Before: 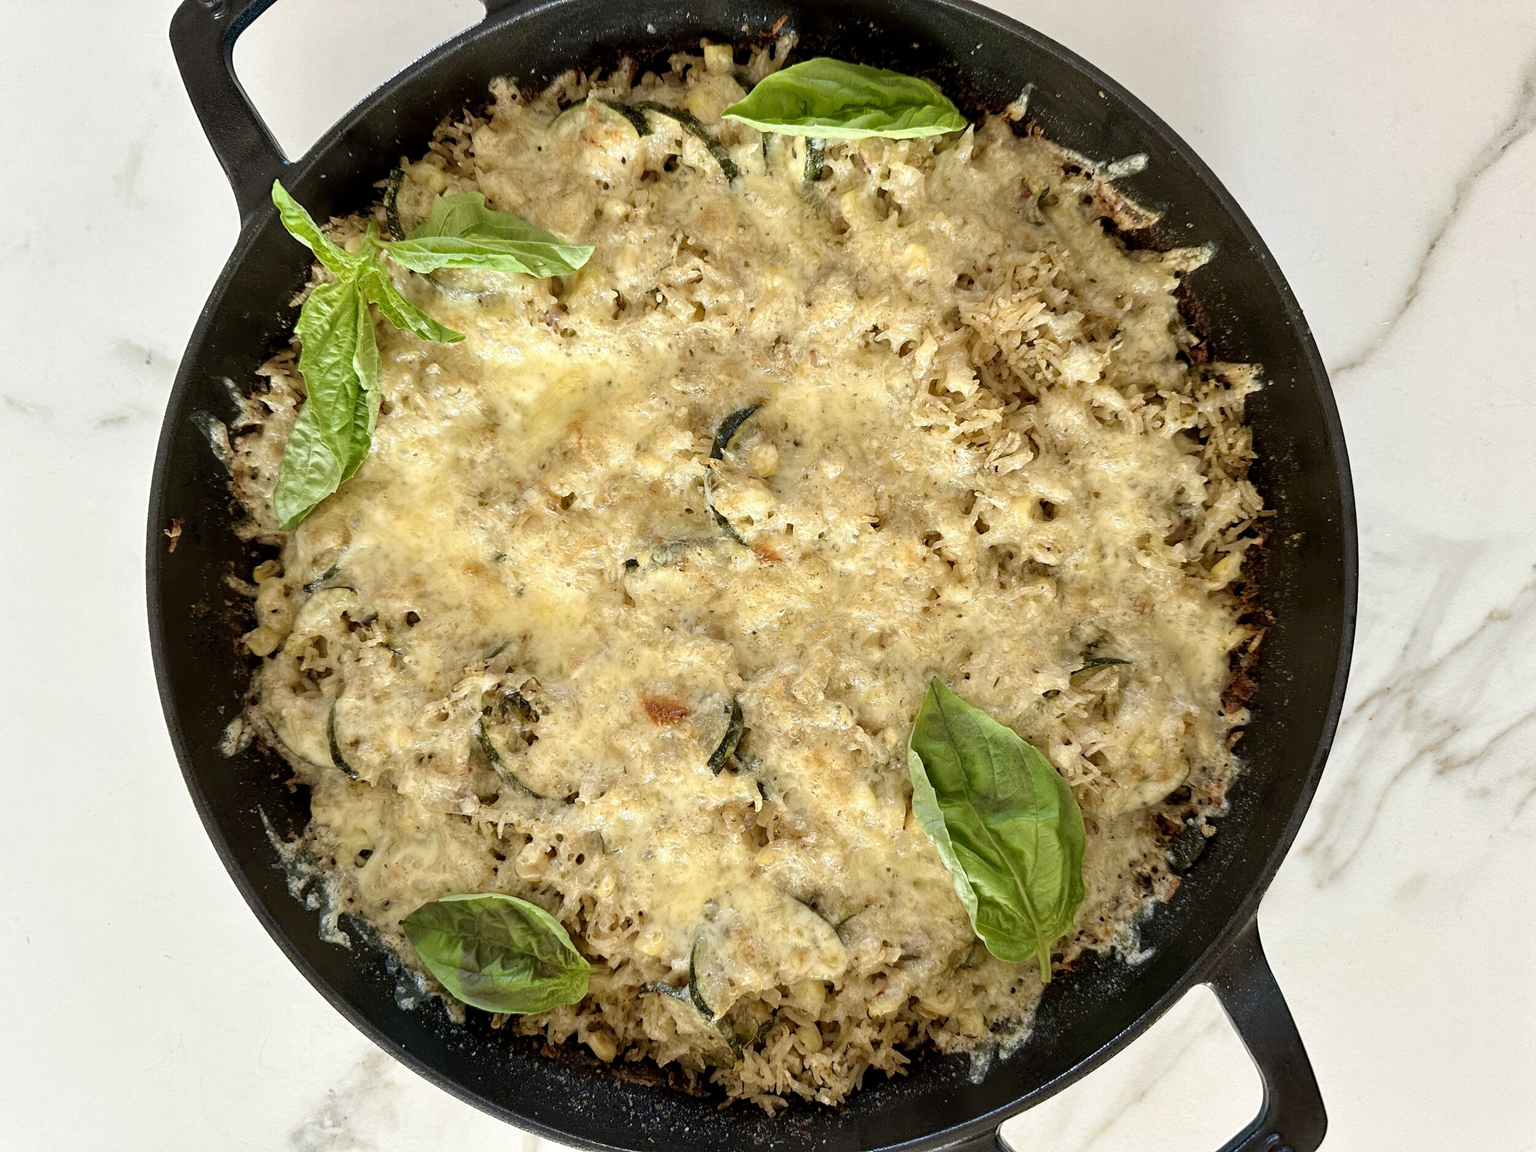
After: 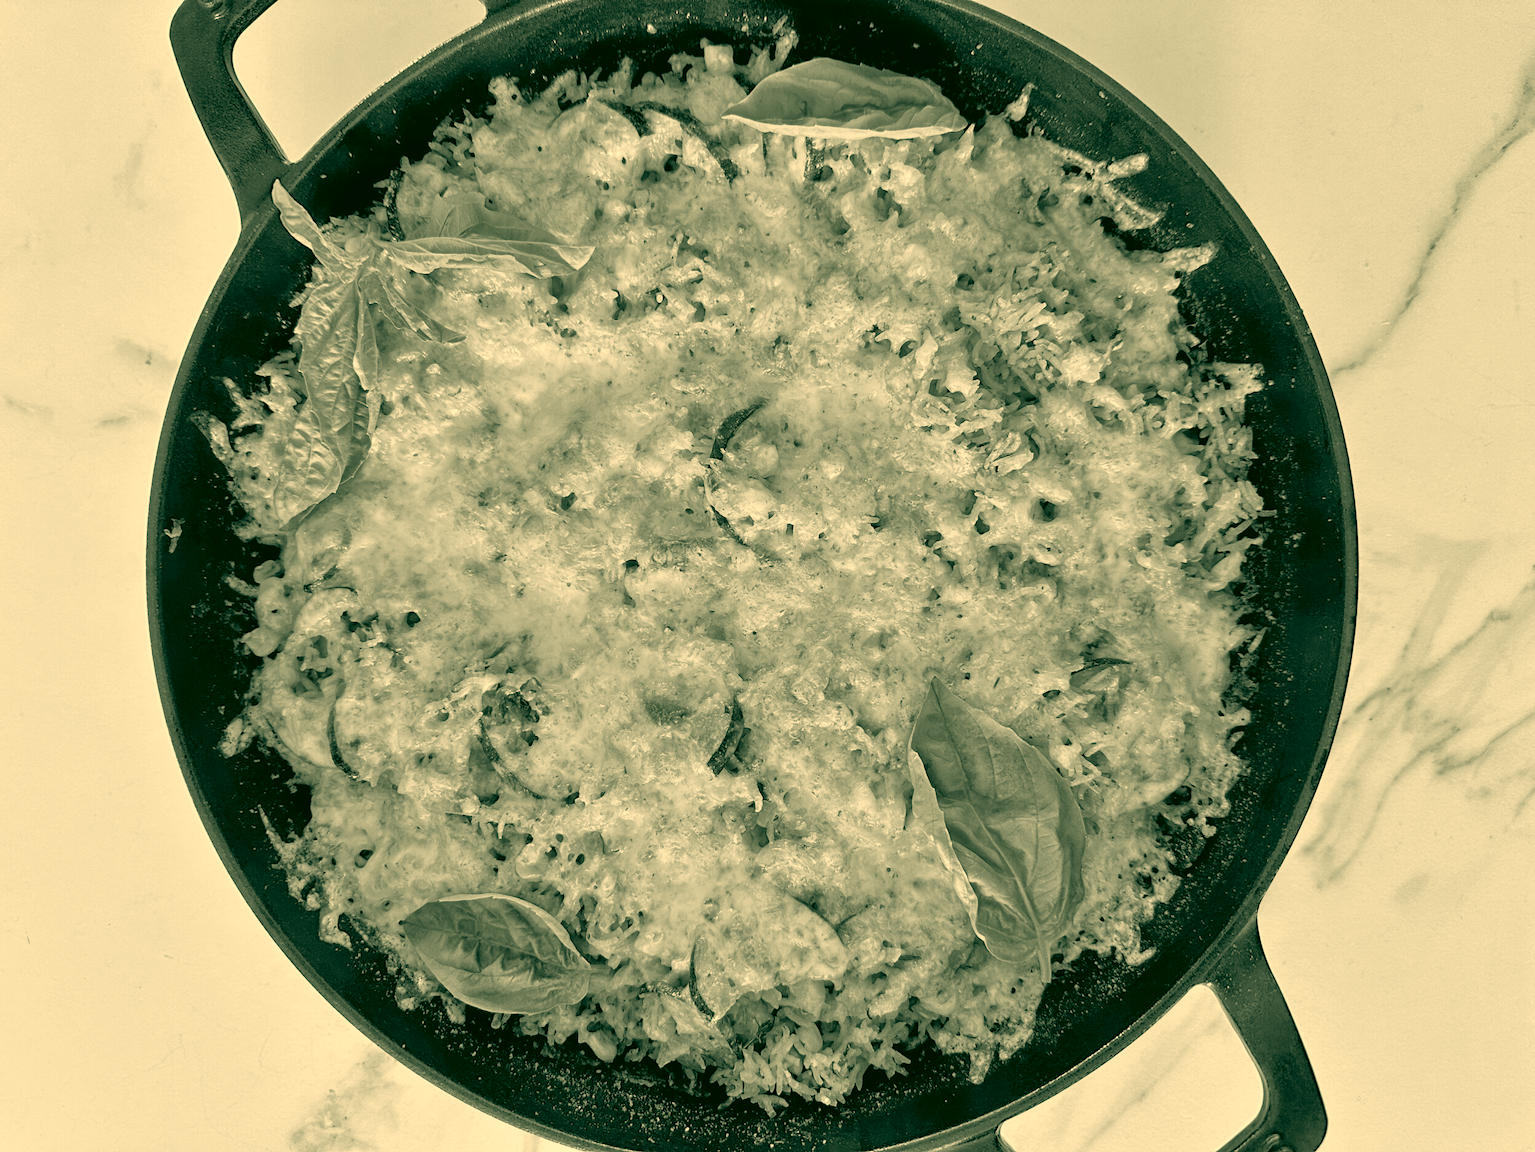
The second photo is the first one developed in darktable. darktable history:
color calibration: output gray [0.21, 0.42, 0.37, 0], gray › normalize channels true, illuminant same as pipeline (D50), adaptation XYZ, x 0.346, y 0.359, gamut compression 0
color correction: highlights a* 5.62, highlights b* 33.57, shadows a* -25.86, shadows b* 4.02
tone equalizer: -7 EV 0.15 EV, -6 EV 0.6 EV, -5 EV 1.15 EV, -4 EV 1.33 EV, -3 EV 1.15 EV, -2 EV 0.6 EV, -1 EV 0.15 EV, mask exposure compensation -0.5 EV
